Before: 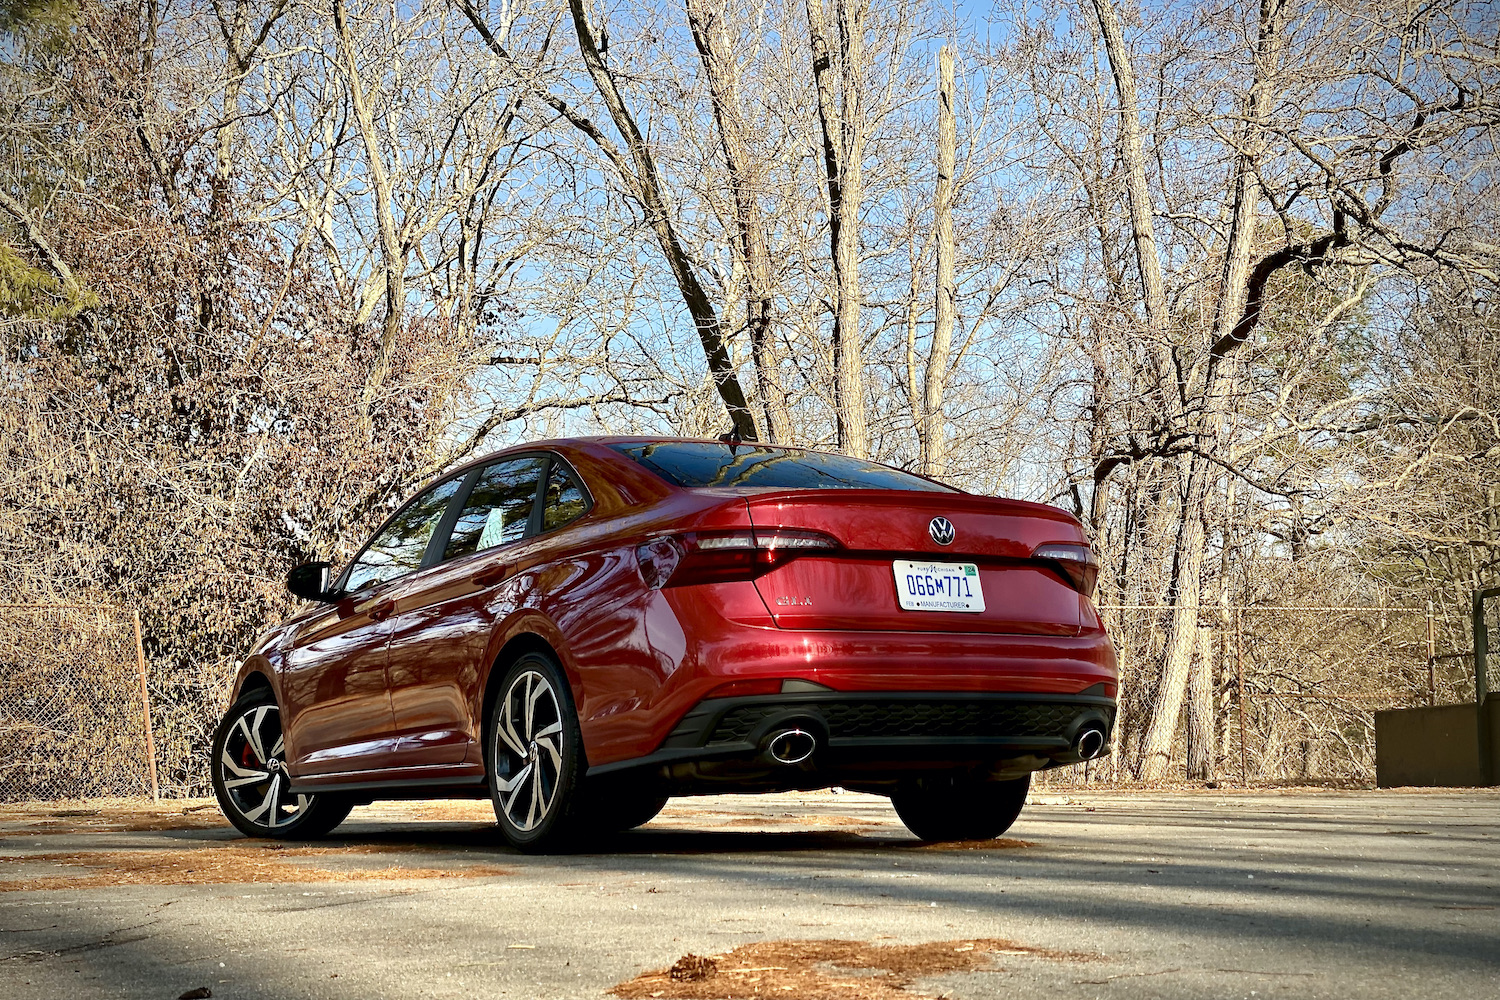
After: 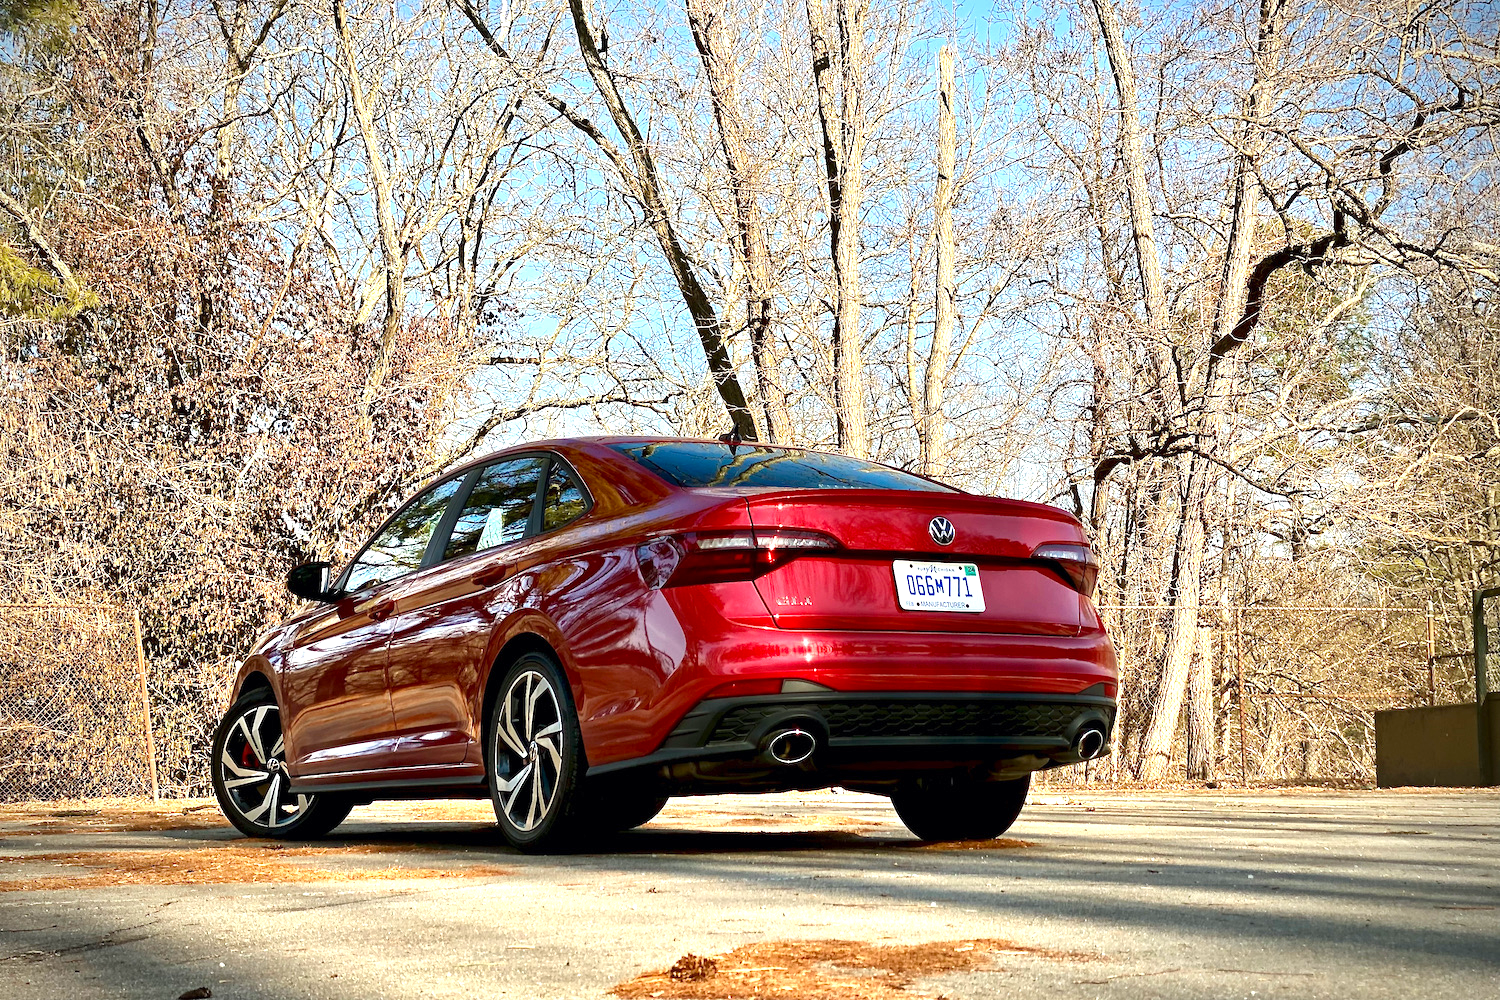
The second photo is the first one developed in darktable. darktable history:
exposure: exposure 0.631 EV, compensate exposure bias true, compensate highlight preservation false
